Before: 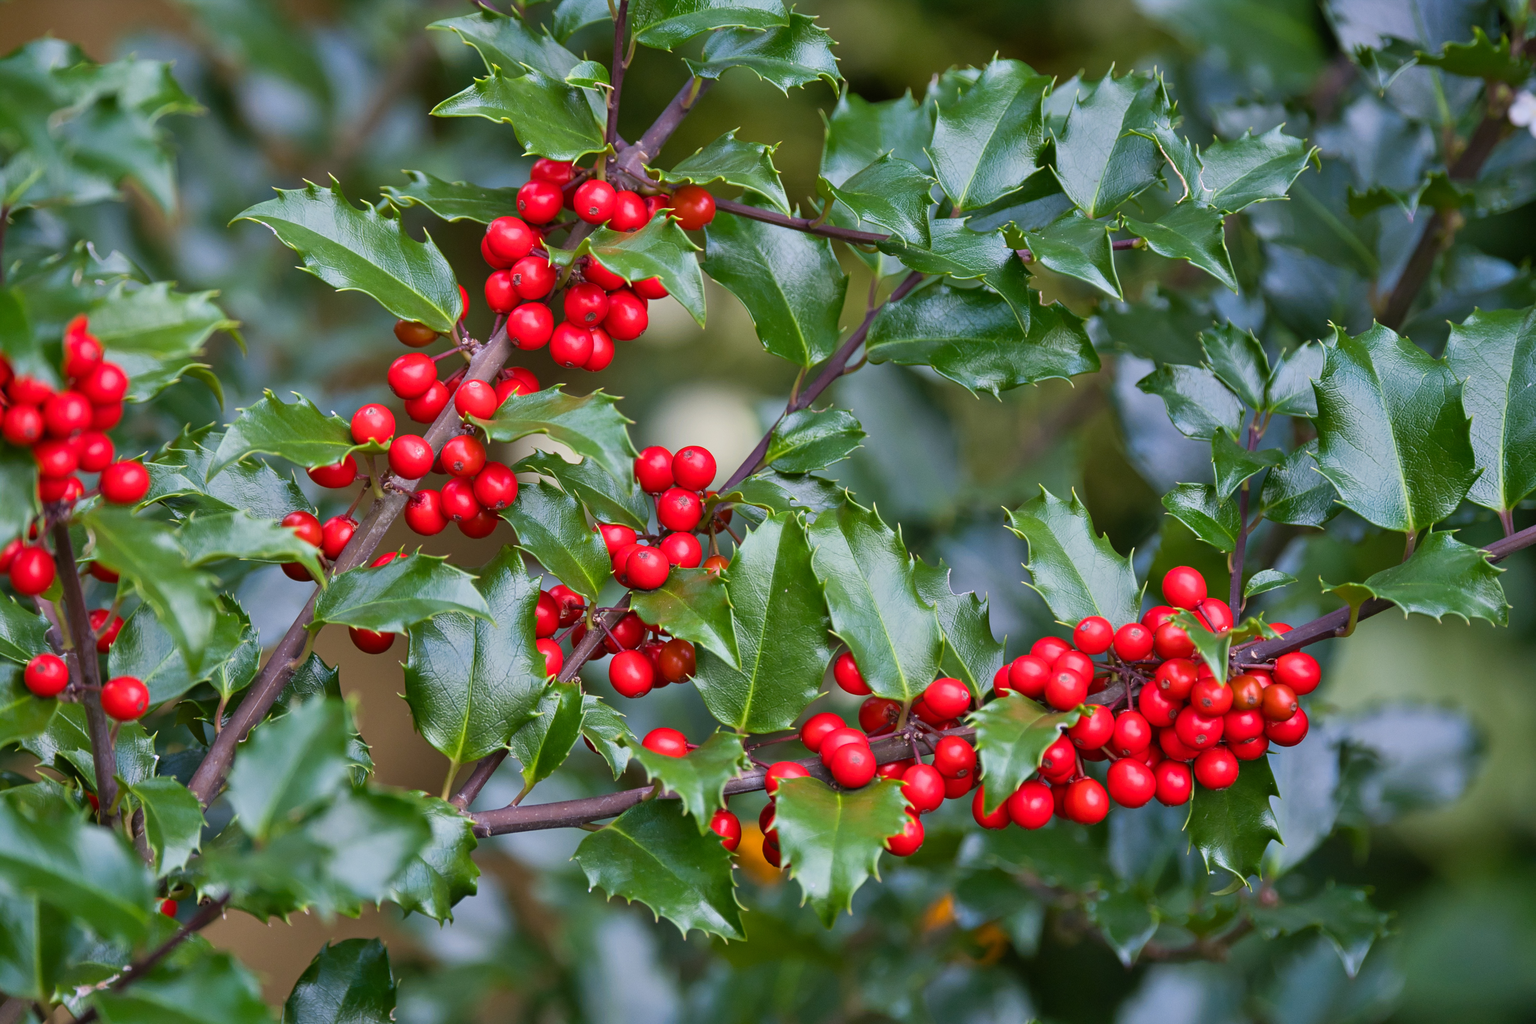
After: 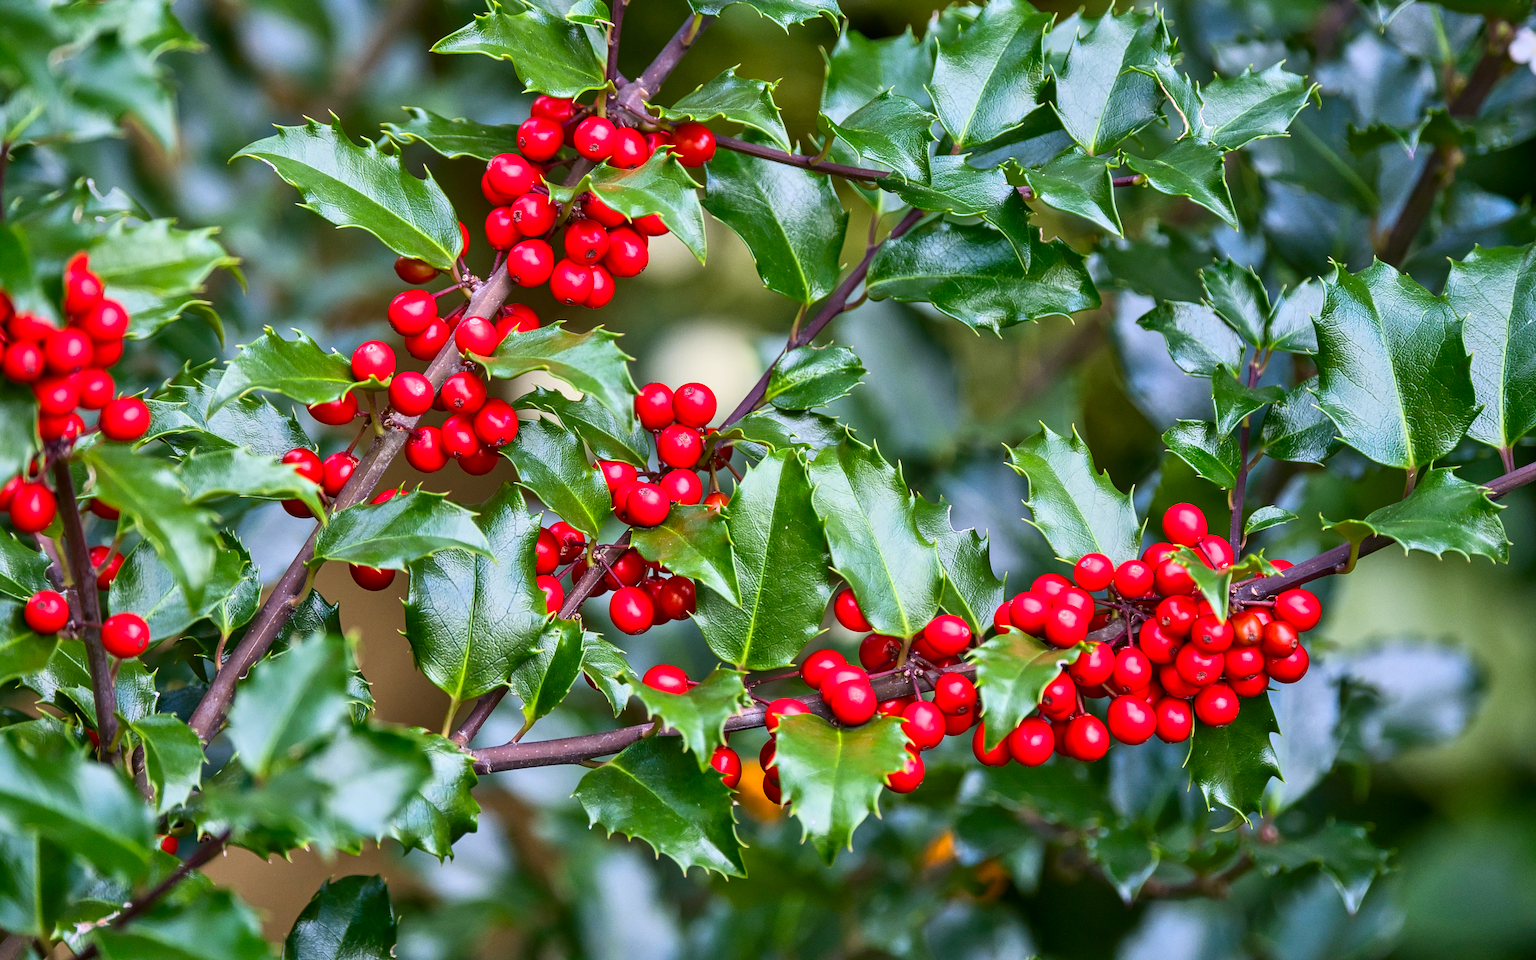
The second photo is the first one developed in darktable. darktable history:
local contrast: on, module defaults
contrast brightness saturation: contrast 0.232, brightness 0.097, saturation 0.287
crop and rotate: top 6.217%
sharpen: amount 0.489
